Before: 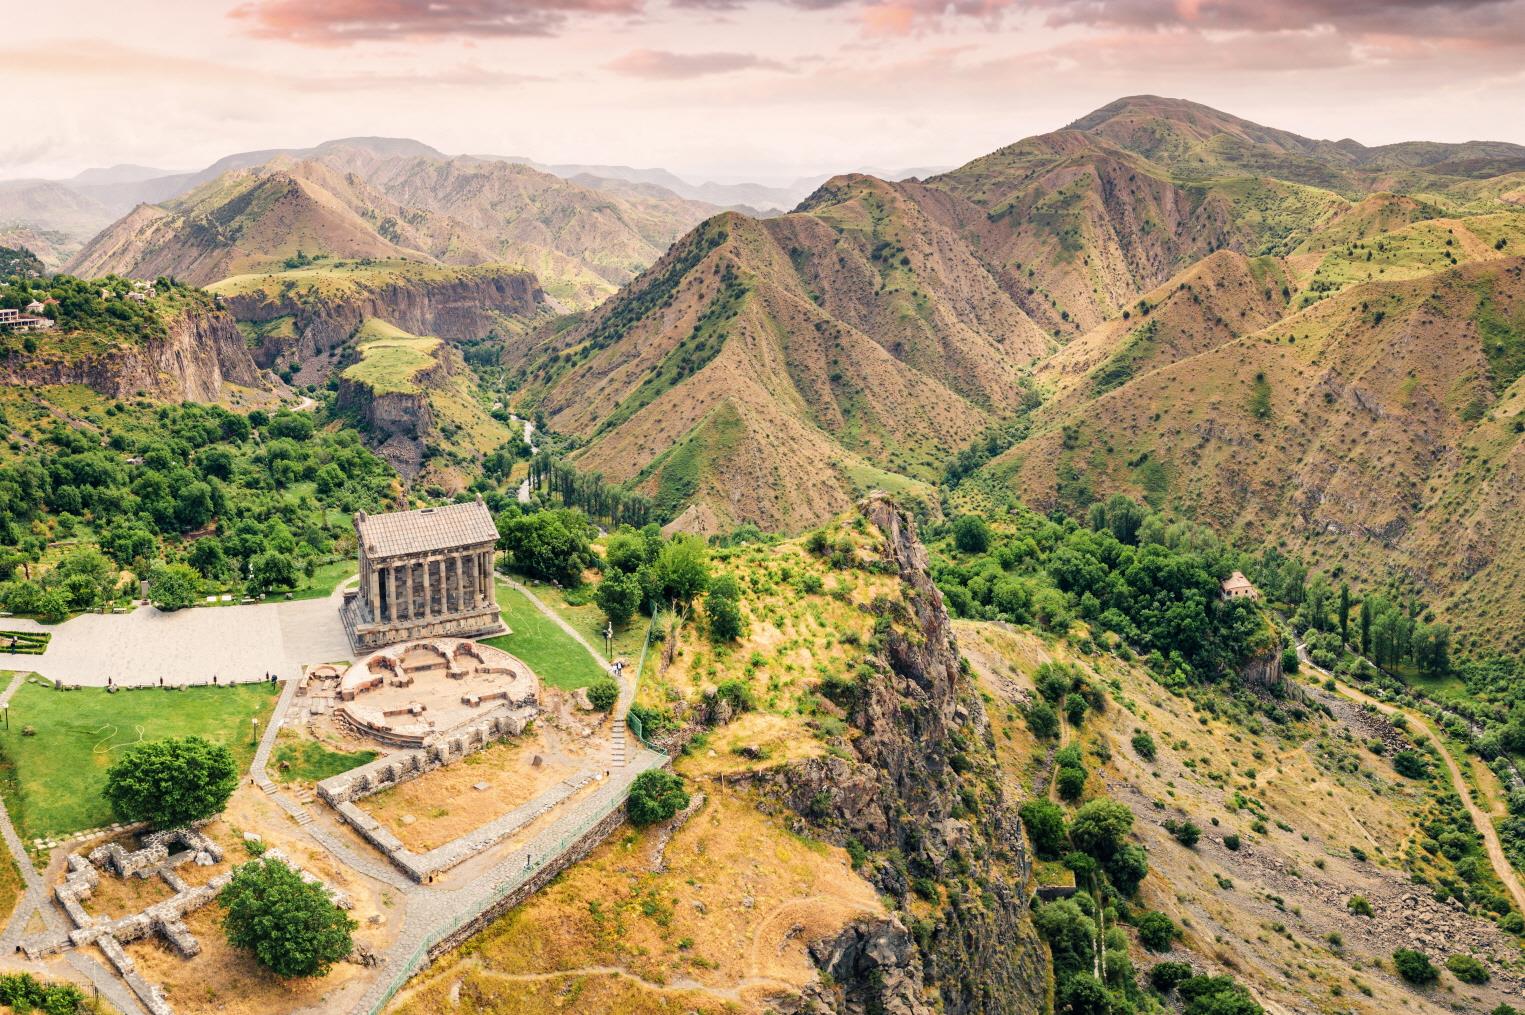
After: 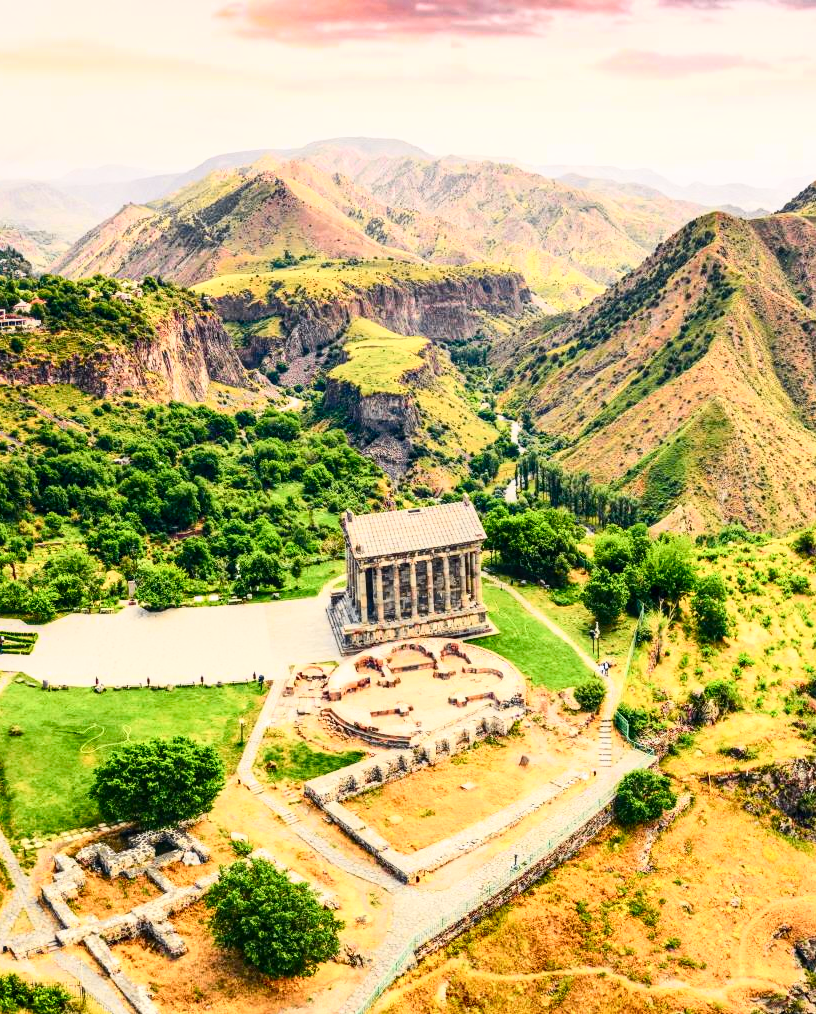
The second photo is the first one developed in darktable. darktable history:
crop: left 0.891%, right 45.555%, bottom 0.091%
local contrast: on, module defaults
tone equalizer: edges refinement/feathering 500, mask exposure compensation -1.57 EV, preserve details no
tone curve: curves: ch0 [(0, 0) (0.187, 0.12) (0.384, 0.363) (0.577, 0.681) (0.735, 0.881) (0.864, 0.959) (1, 0.987)]; ch1 [(0, 0) (0.402, 0.36) (0.476, 0.466) (0.501, 0.501) (0.518, 0.514) (0.564, 0.614) (0.614, 0.664) (0.741, 0.829) (1, 1)]; ch2 [(0, 0) (0.429, 0.387) (0.483, 0.481) (0.503, 0.501) (0.522, 0.531) (0.564, 0.605) (0.615, 0.697) (0.702, 0.774) (1, 0.895)], color space Lab, independent channels, preserve colors none
